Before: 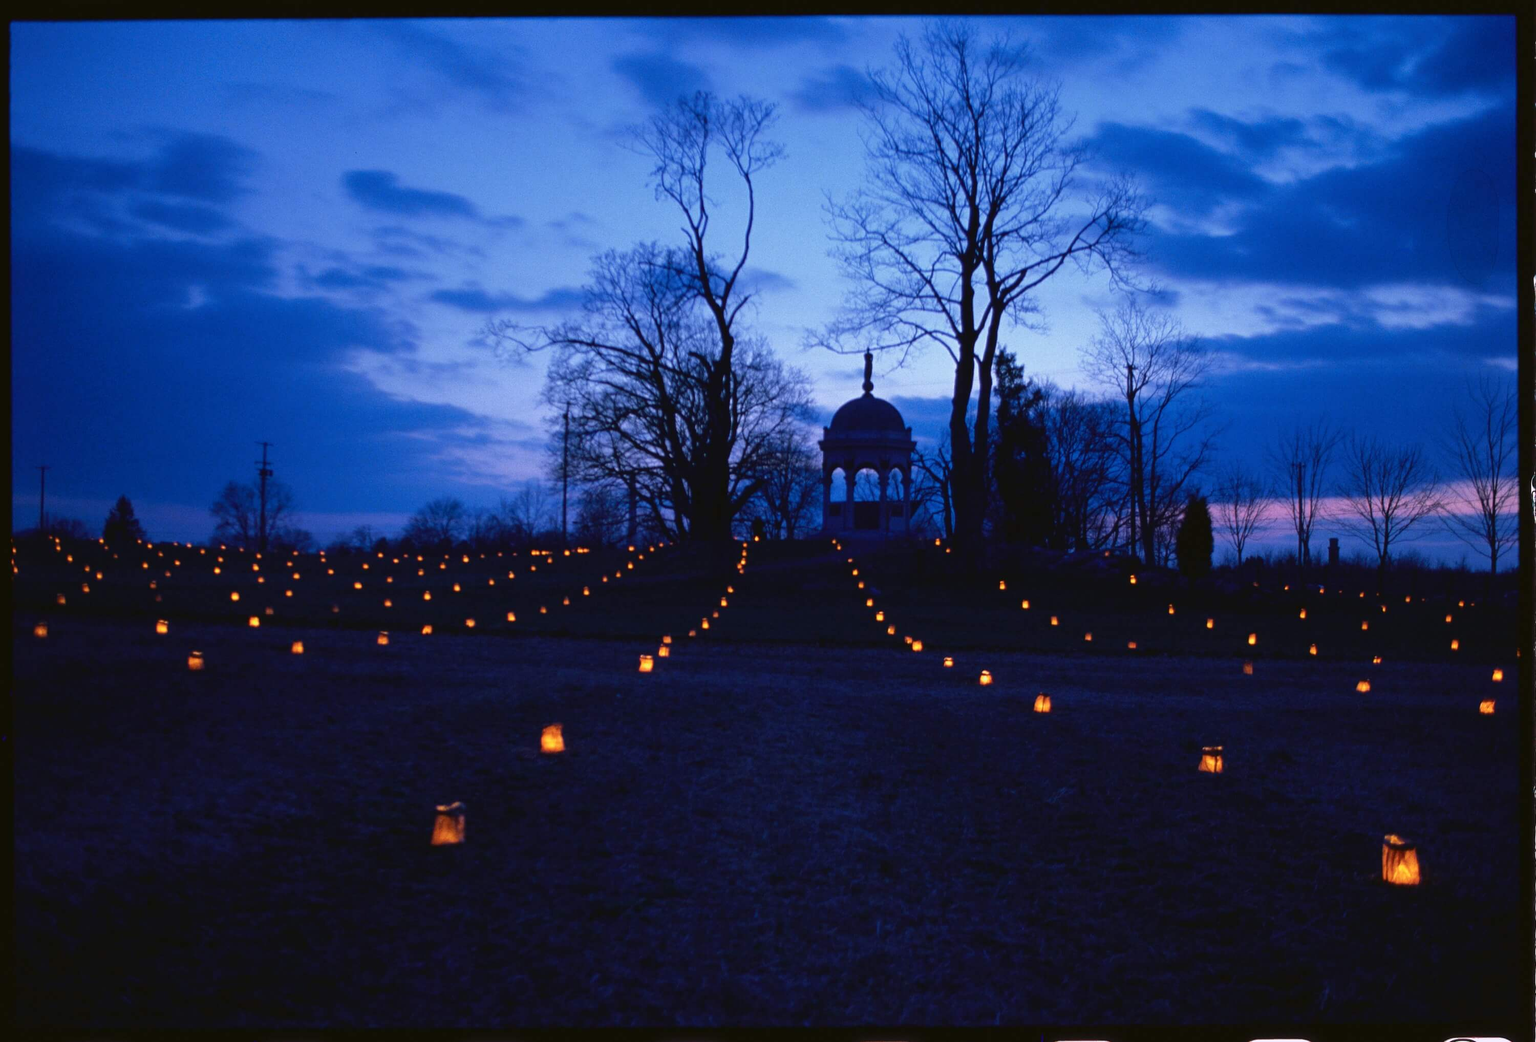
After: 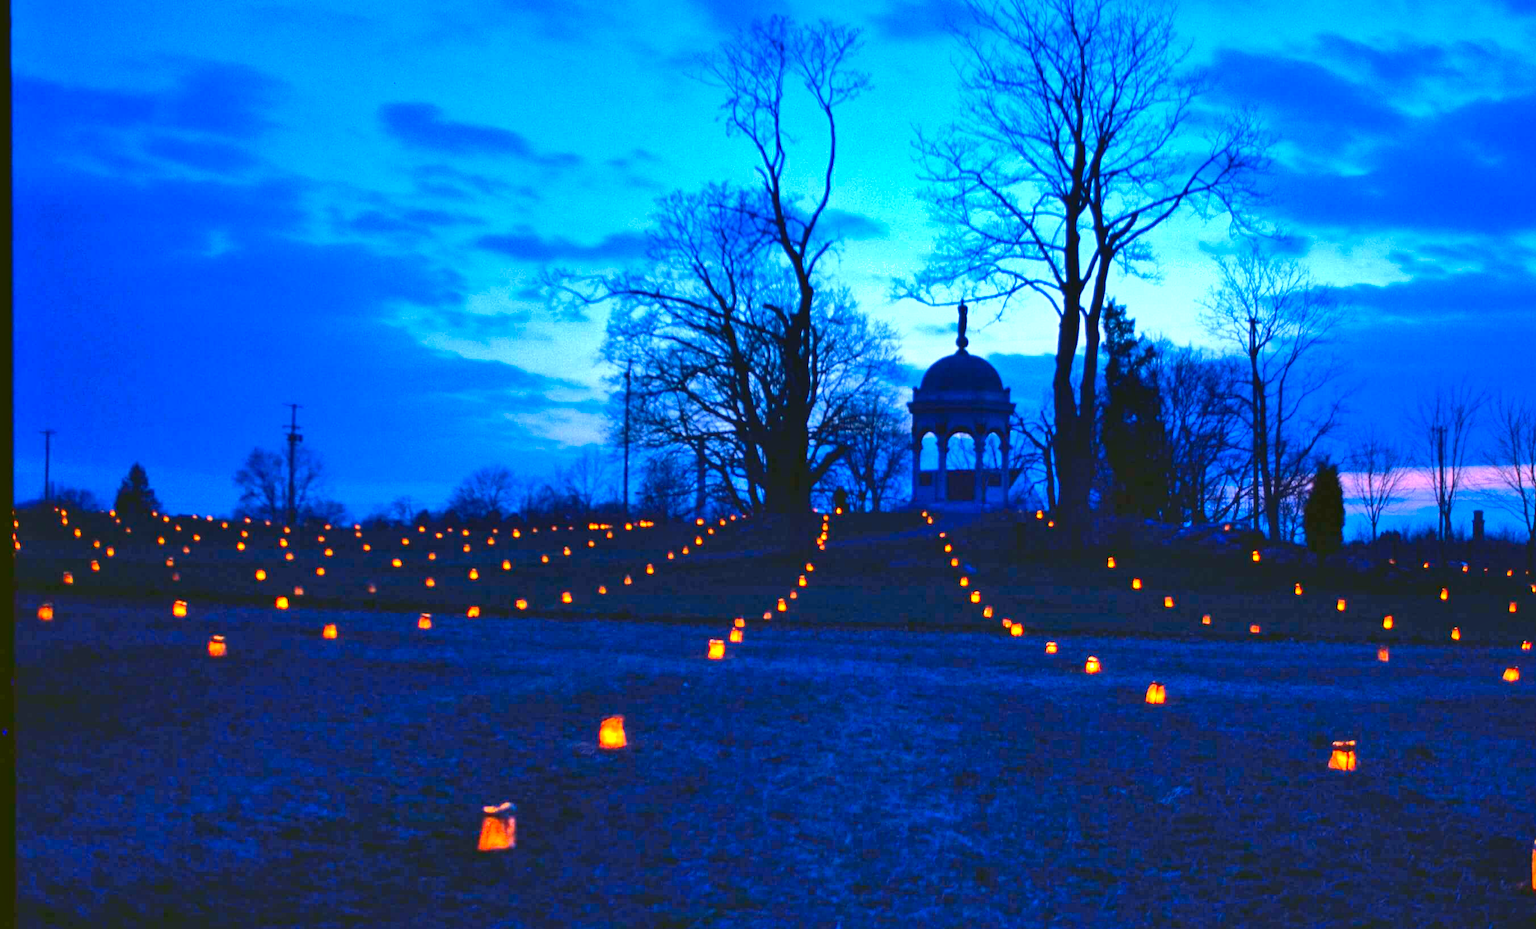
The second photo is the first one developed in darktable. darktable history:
crop: top 7.476%, right 9.749%, bottom 11.977%
exposure: exposure 1 EV, compensate highlight preservation false
shadows and highlights: soften with gaussian
color correction: highlights a* -7.3, highlights b* 1.57, shadows a* -2.8, saturation 1.42
local contrast: mode bilateral grid, contrast 10, coarseness 25, detail 115%, midtone range 0.2
